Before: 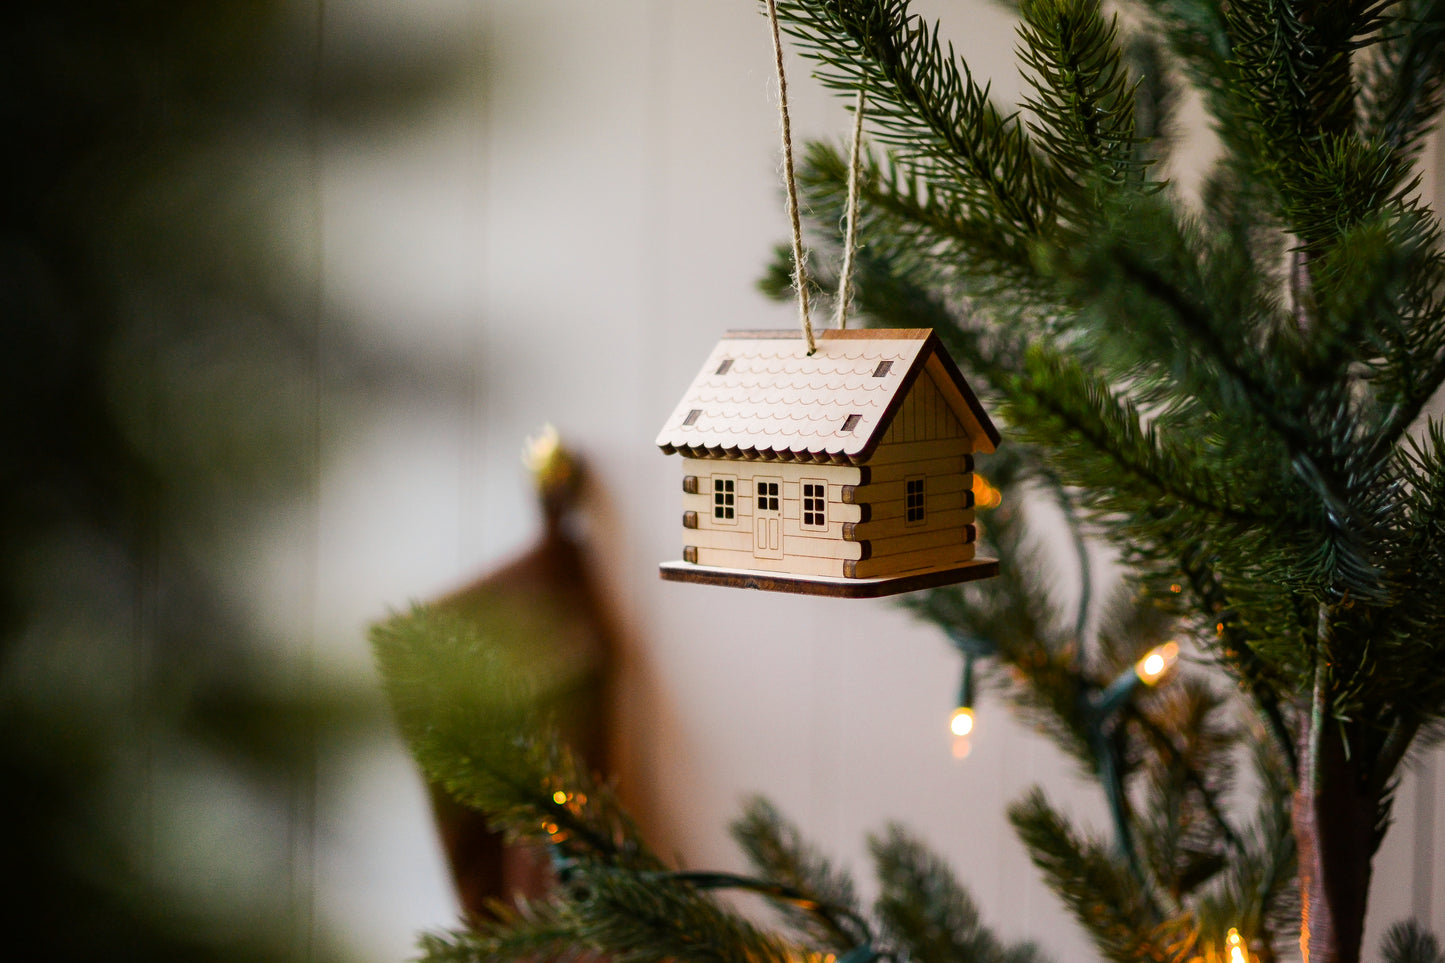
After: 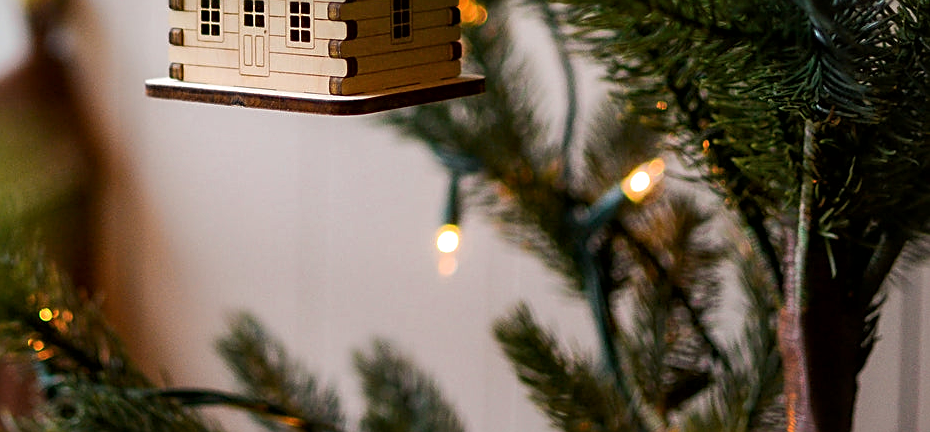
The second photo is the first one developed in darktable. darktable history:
crop and rotate: left 35.63%, top 50.198%, bottom 4.923%
local contrast: mode bilateral grid, contrast 21, coarseness 51, detail 132%, midtone range 0.2
sharpen: on, module defaults
